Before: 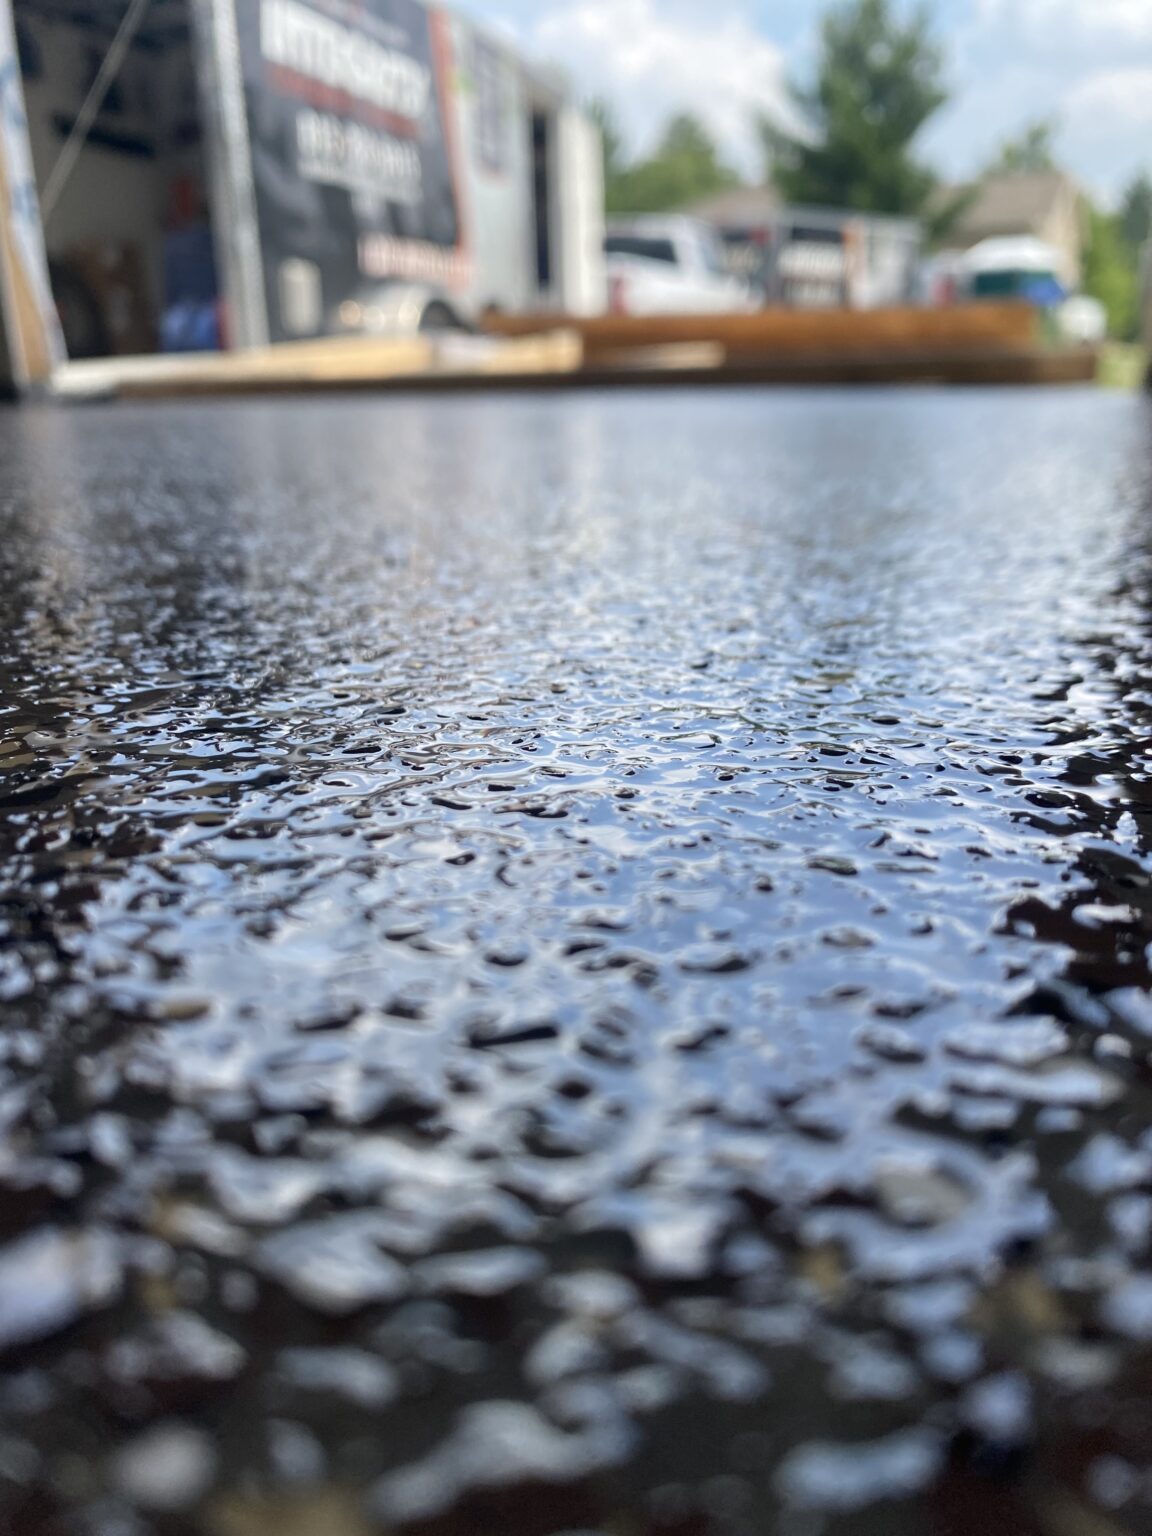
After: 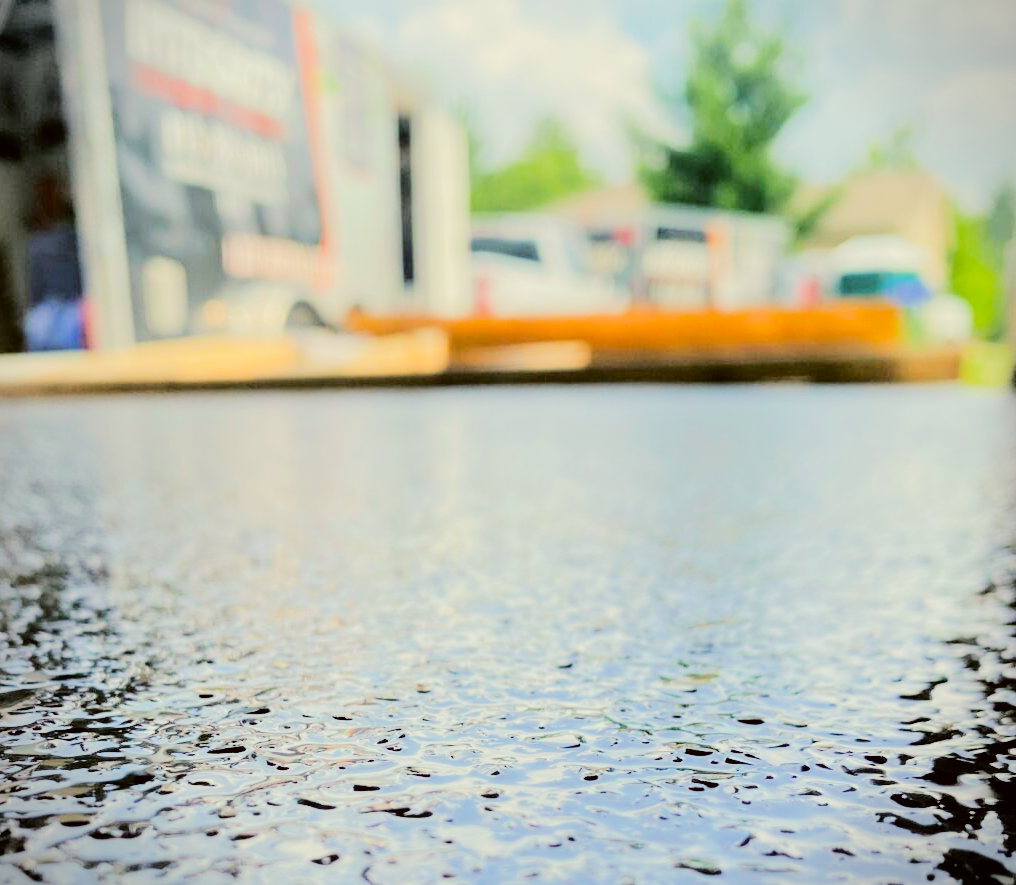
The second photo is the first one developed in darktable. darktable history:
crop and rotate: left 11.799%, bottom 42.378%
color balance rgb: shadows lift › chroma 5.419%, shadows lift › hue 238.75°, linear chroma grading › shadows -7.811%, linear chroma grading › global chroma 9.876%, perceptual saturation grading › global saturation 19.871%, perceptual brilliance grading › mid-tones 10.975%, perceptual brilliance grading › shadows 14.304%, global vibrance 20%
tone equalizer: -7 EV 0.164 EV, -6 EV 0.576 EV, -5 EV 1.12 EV, -4 EV 1.34 EV, -3 EV 1.17 EV, -2 EV 0.6 EV, -1 EV 0.164 EV, edges refinement/feathering 500, mask exposure compensation -1.57 EV, preserve details no
filmic rgb: black relative exposure -5.01 EV, white relative exposure 3.96 EV, hardness 2.9, contrast 1.391, highlights saturation mix -28.57%
vignetting: fall-off start 91.84%, unbound false
color correction: highlights a* -1.81, highlights b* 10.17, shadows a* 0.246, shadows b* 19.39
